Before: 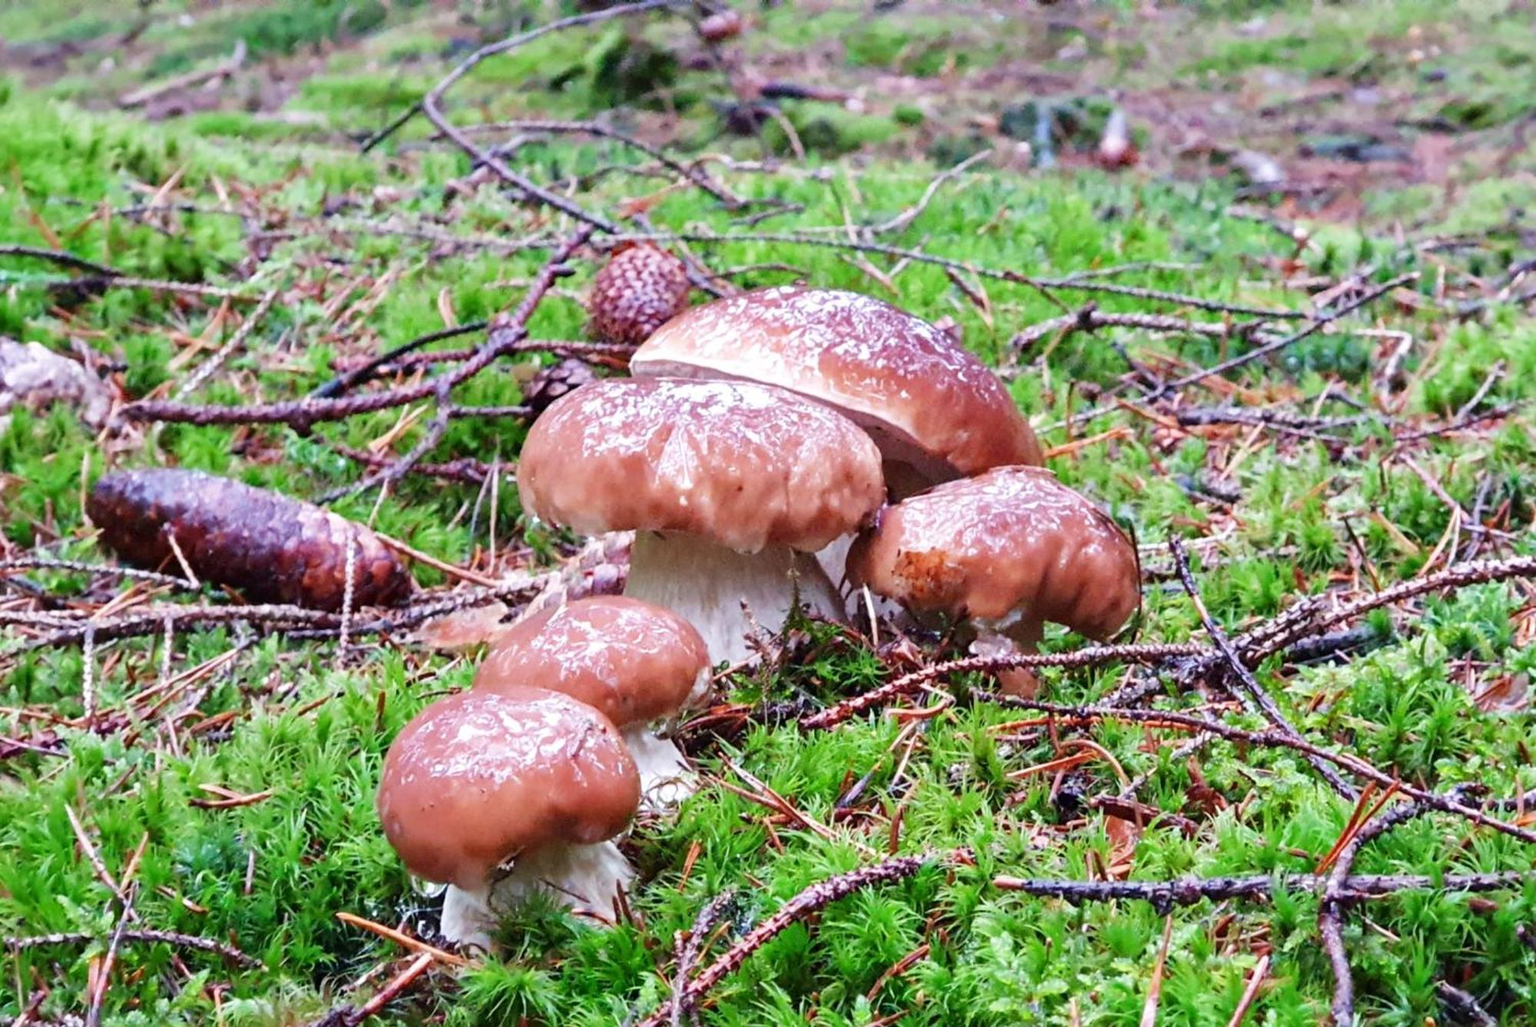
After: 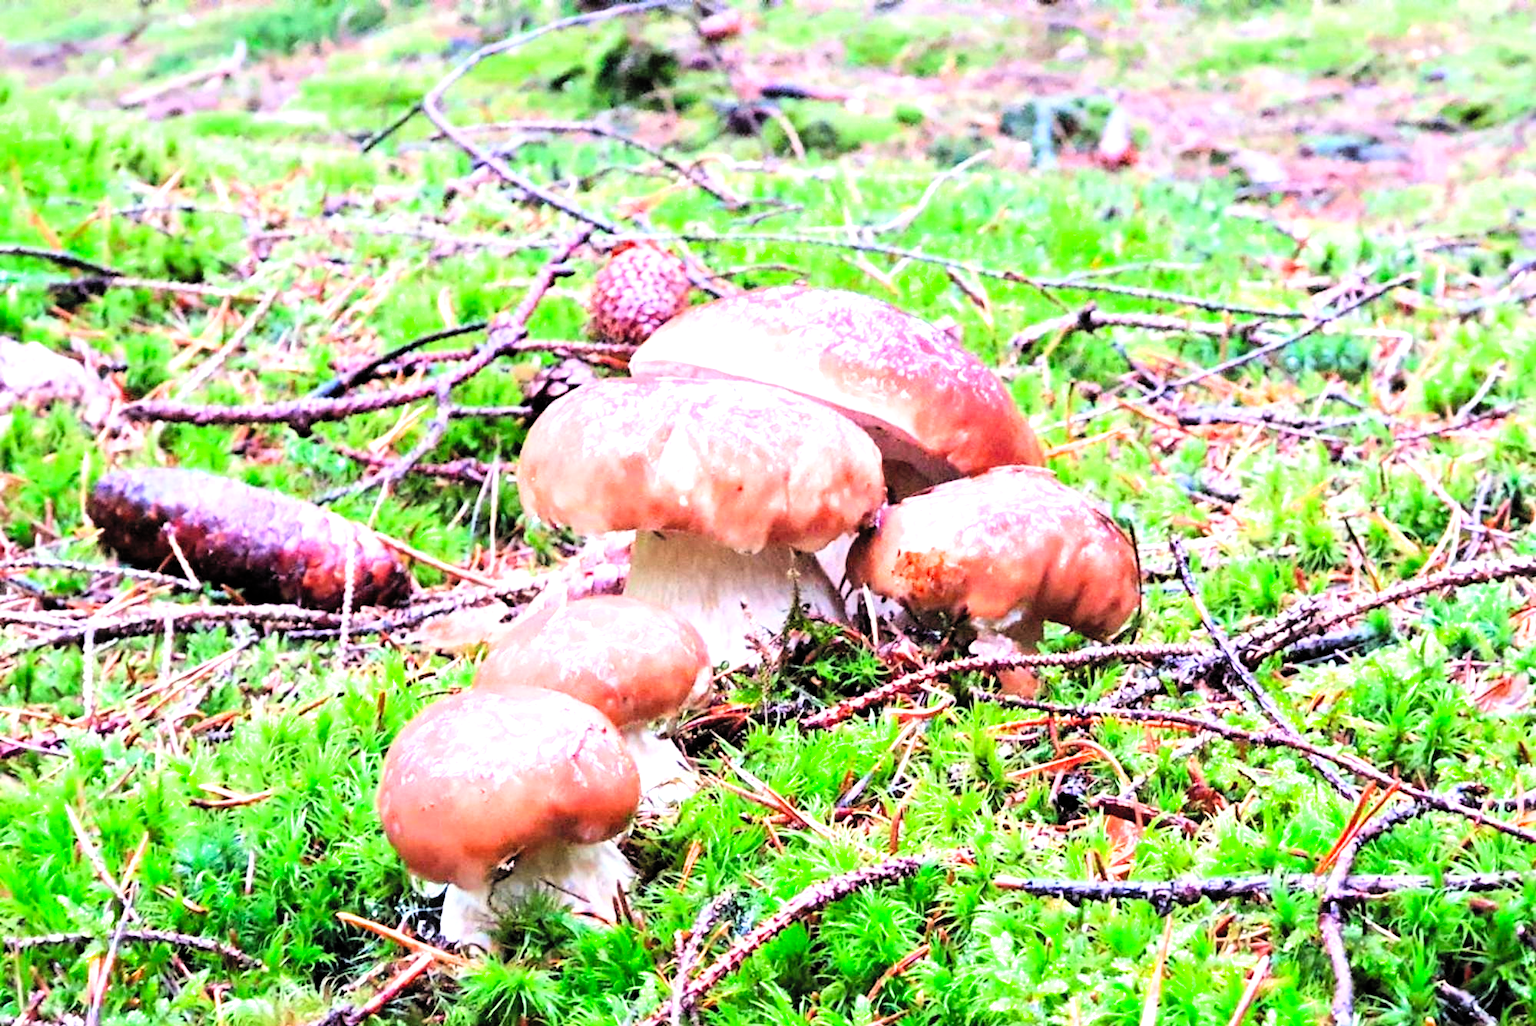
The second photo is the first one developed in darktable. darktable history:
filmic rgb: black relative exposure -6.33 EV, white relative exposure 2.8 EV, target black luminance 0%, hardness 4.6, latitude 67.72%, contrast 1.293, shadows ↔ highlights balance -3.49%
shadows and highlights: shadows -12.95, white point adjustment 4.05, highlights 27.25
contrast brightness saturation: contrast 0.069, brightness 0.174, saturation 0.417
exposure: black level correction 0, exposure 0.701 EV, compensate highlight preservation false
